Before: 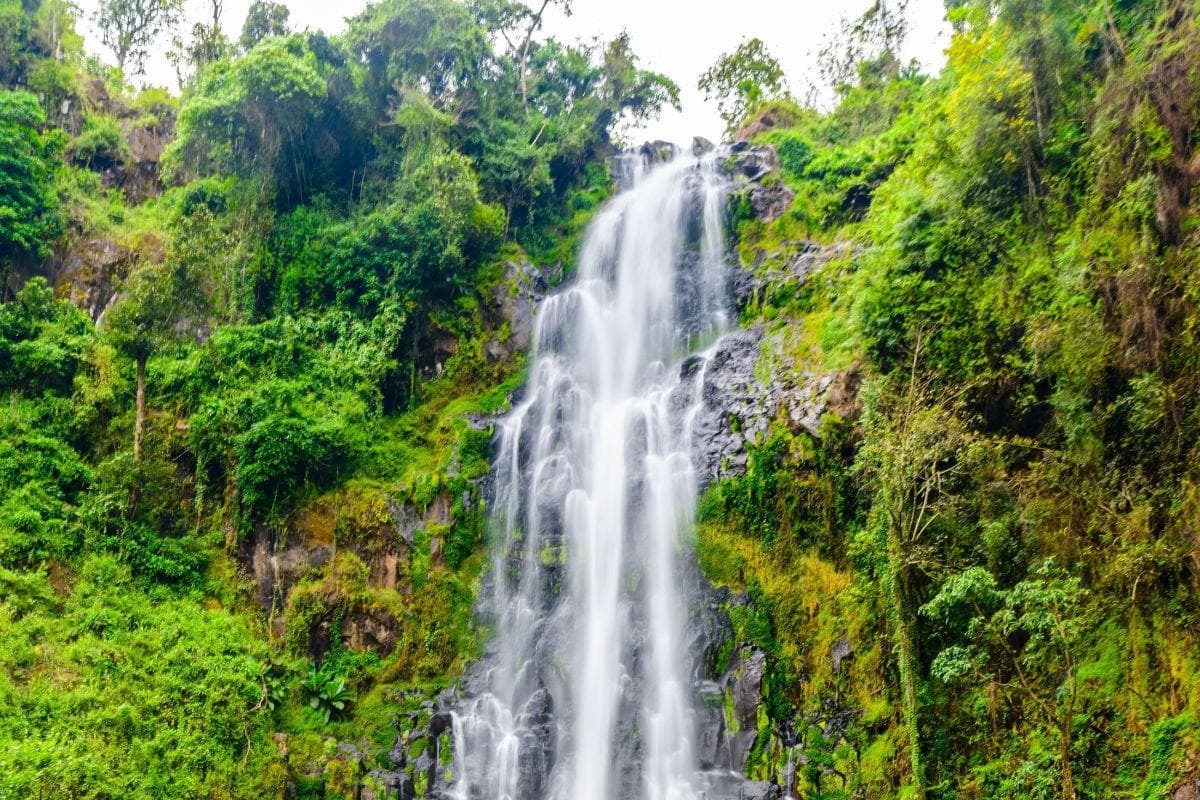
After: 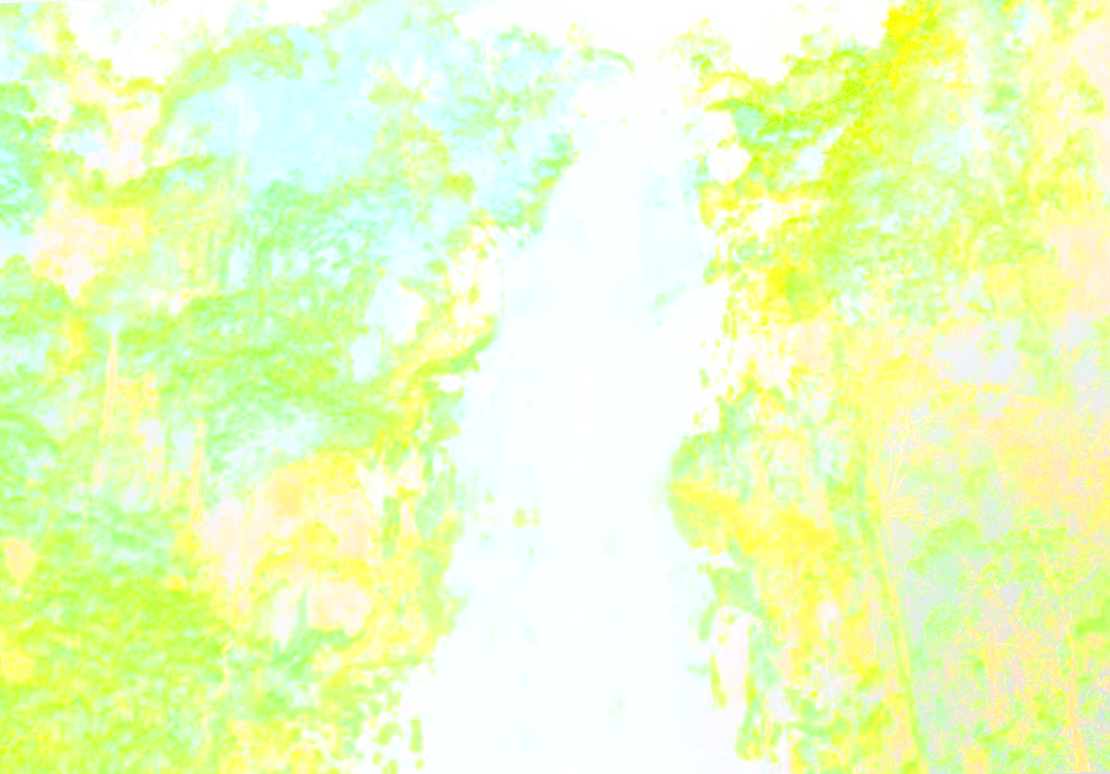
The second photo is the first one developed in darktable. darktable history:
bloom: size 70%, threshold 25%, strength 70%
exposure: exposure 0.661 EV, compensate highlight preservation false
rotate and perspective: rotation -1.68°, lens shift (vertical) -0.146, crop left 0.049, crop right 0.912, crop top 0.032, crop bottom 0.96
shadows and highlights: radius 133.83, soften with gaussian
contrast brightness saturation: contrast 0.05, brightness 0.06, saturation 0.01
